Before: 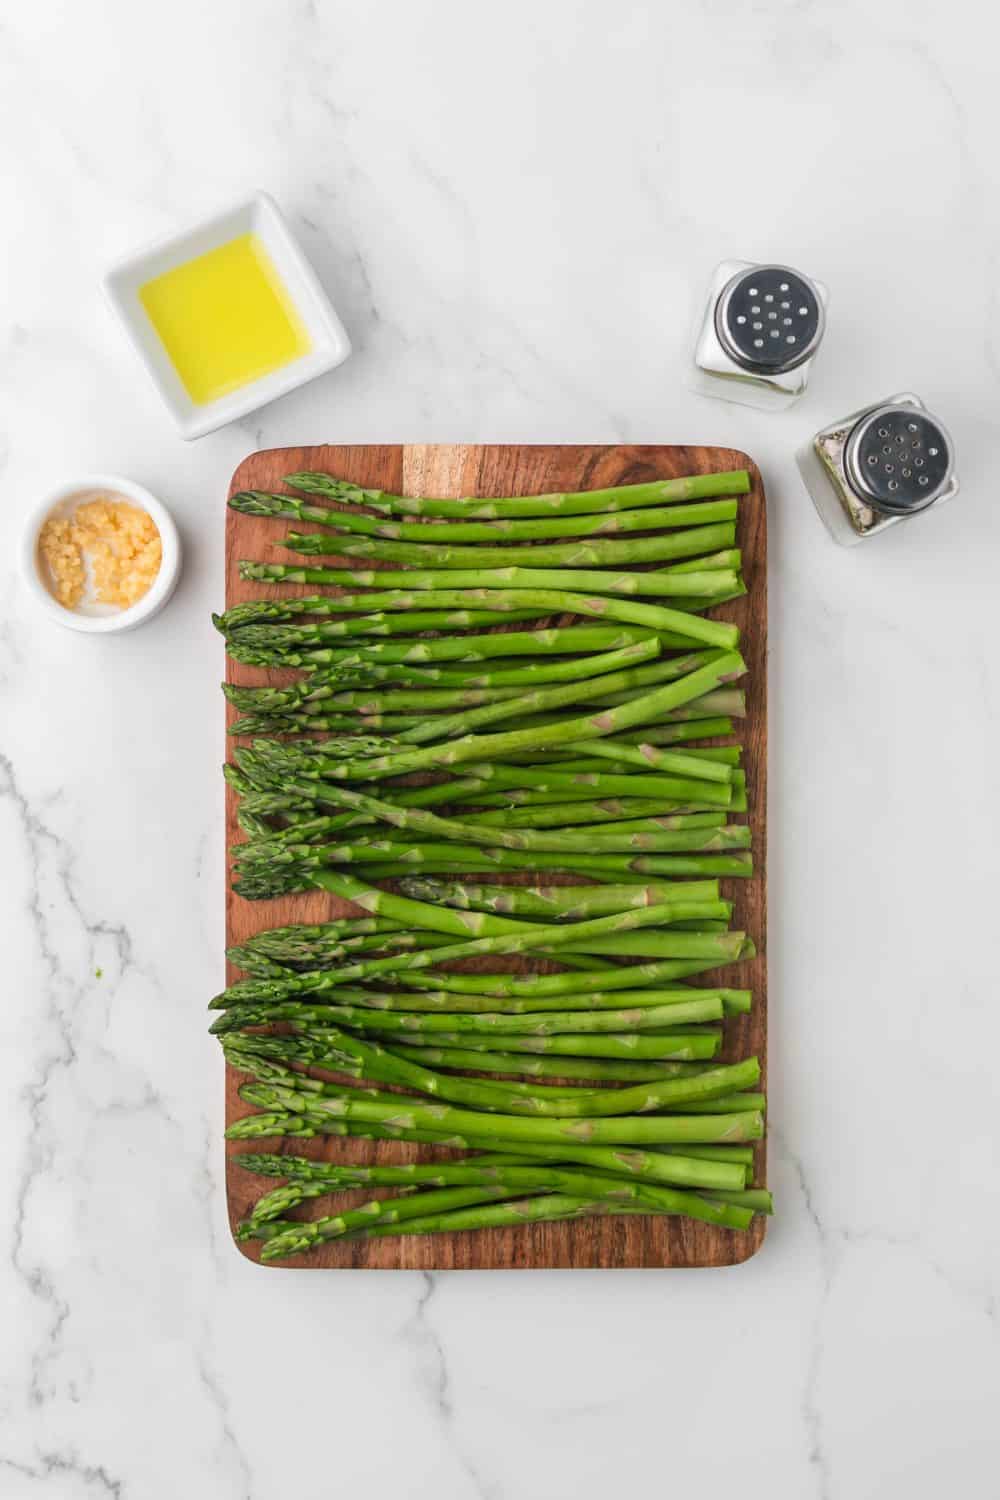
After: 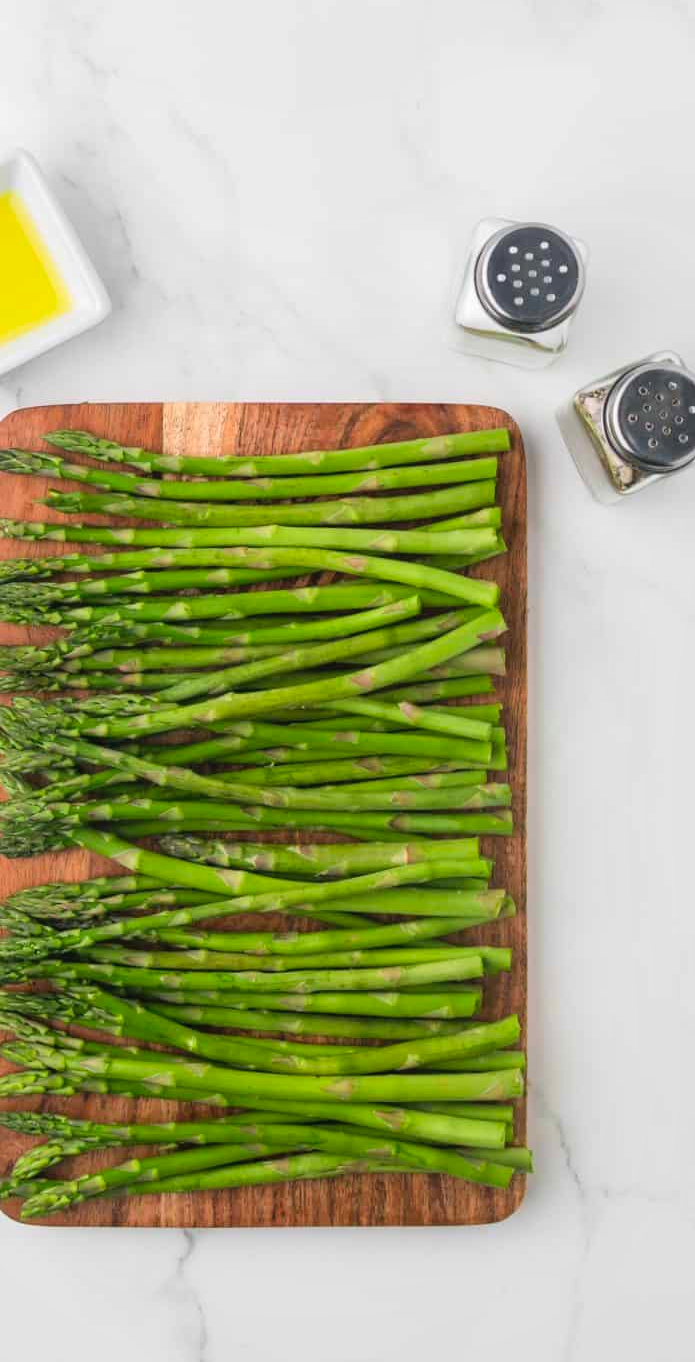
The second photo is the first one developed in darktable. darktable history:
shadows and highlights: shadows 62.66, white point adjustment 0.37, highlights -34.44, compress 83.82%
crop and rotate: left 24.034%, top 2.838%, right 6.406%, bottom 6.299%
contrast brightness saturation: contrast 0.07, brightness 0.08, saturation 0.18
